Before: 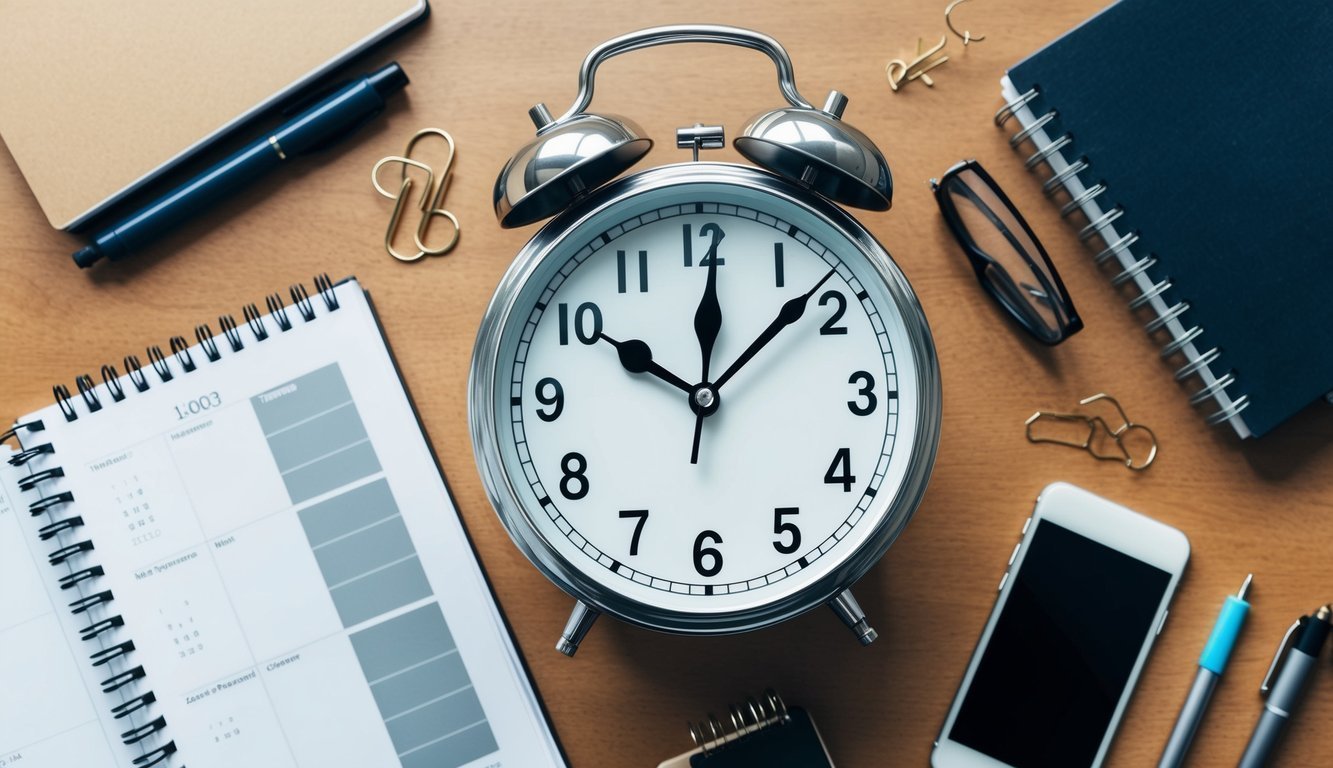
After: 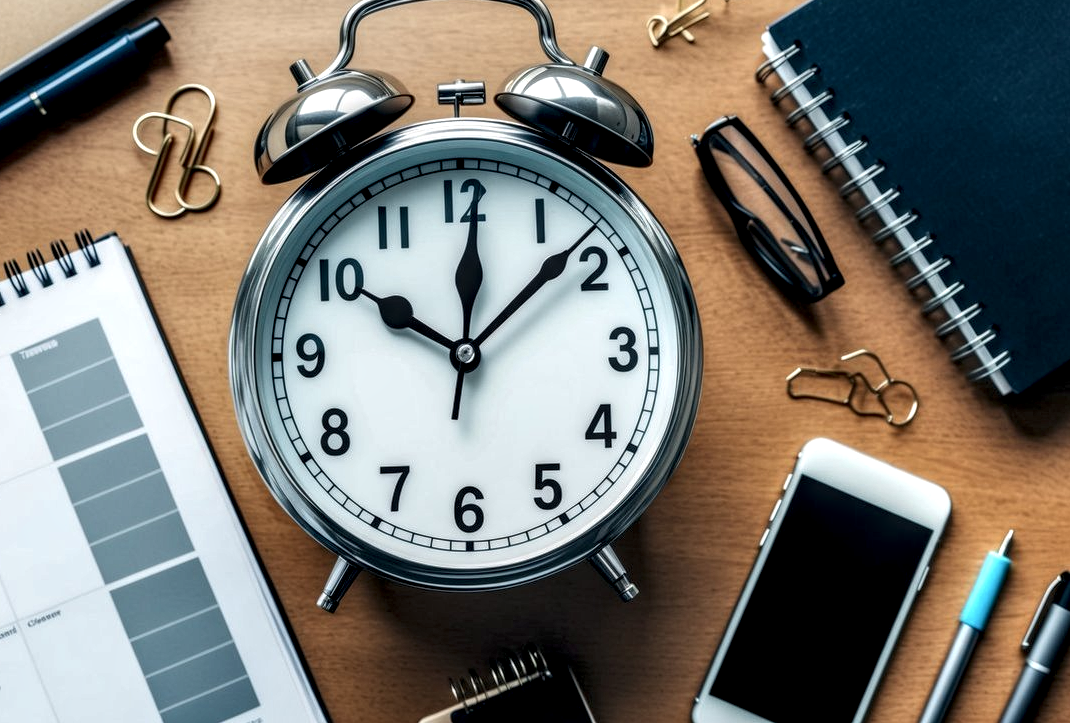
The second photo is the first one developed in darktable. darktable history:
crop and rotate: left 17.959%, top 5.771%, right 1.742%
local contrast: highlights 19%, detail 186%
